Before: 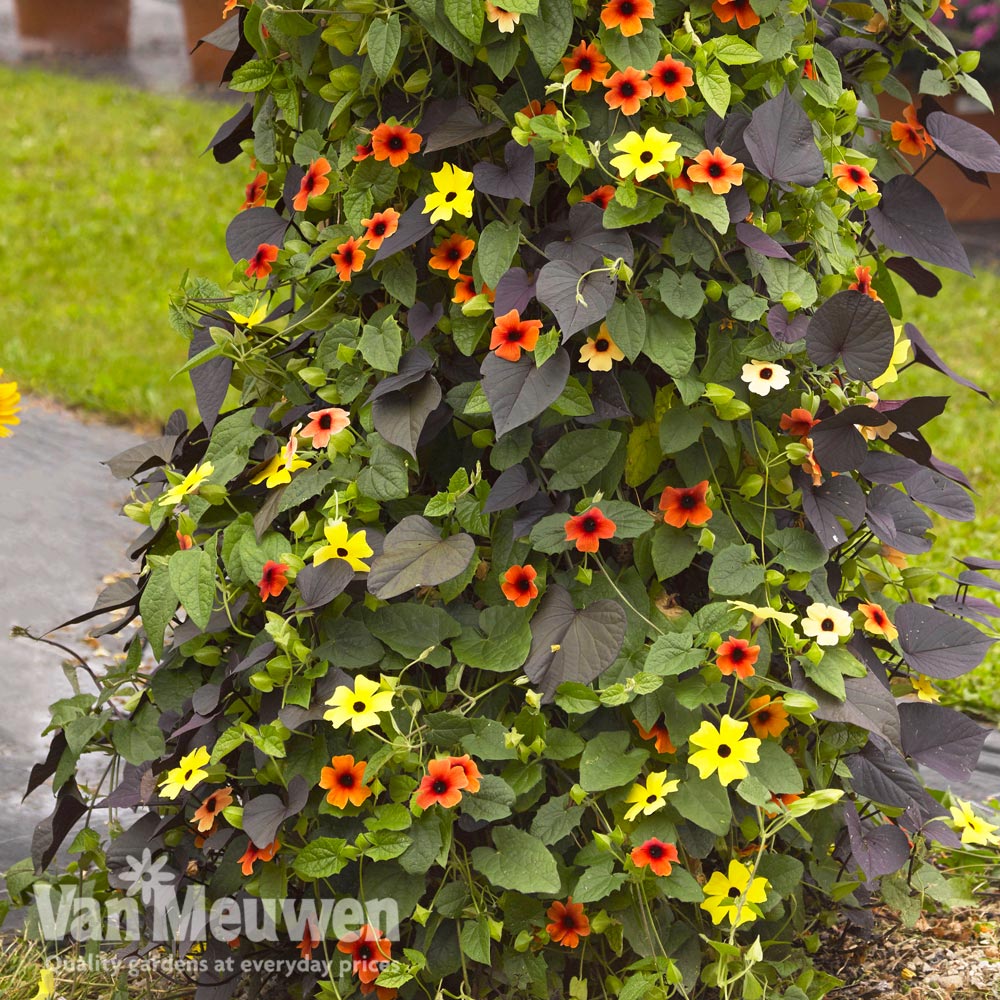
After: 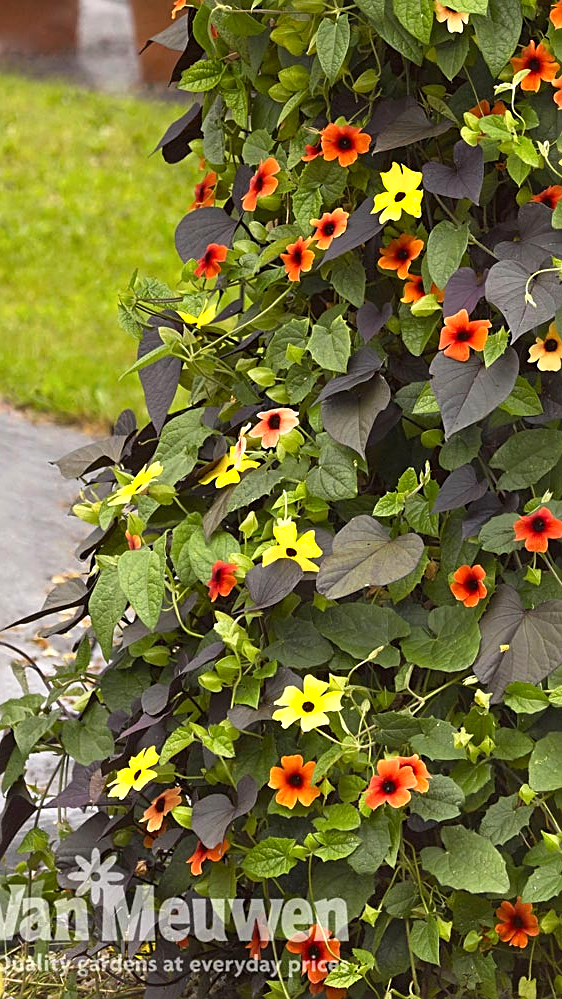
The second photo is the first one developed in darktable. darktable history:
shadows and highlights: shadows 0, highlights 40
crop: left 5.114%, right 38.589%
sharpen: on, module defaults
levels: levels [0, 0.476, 0.951]
